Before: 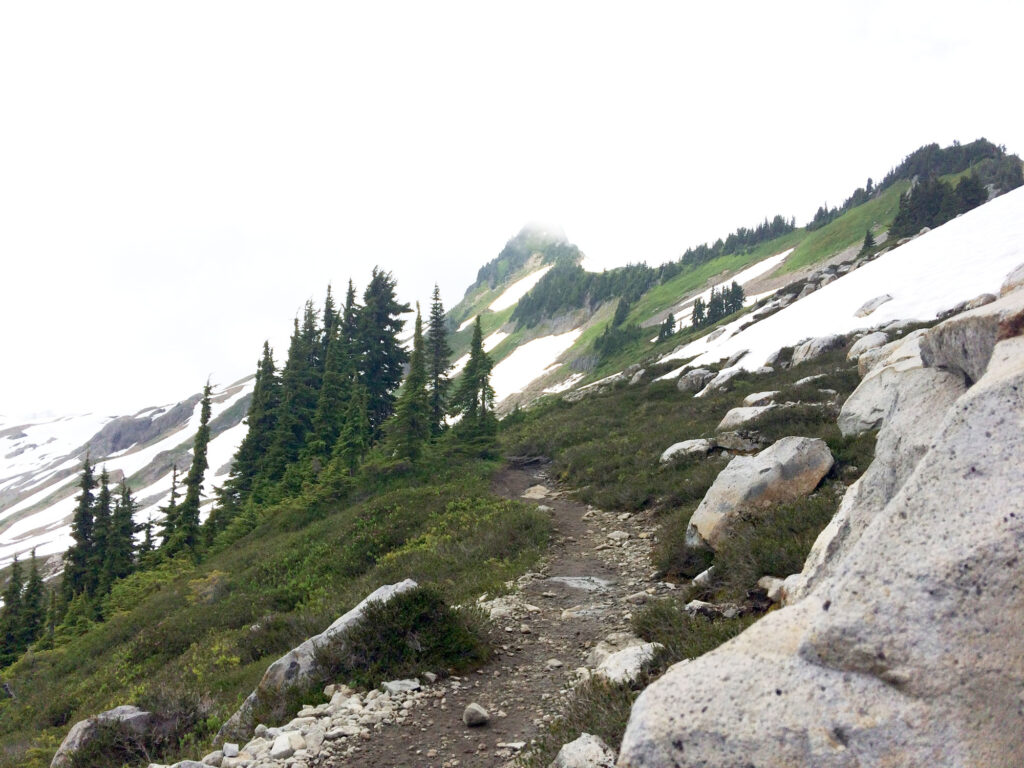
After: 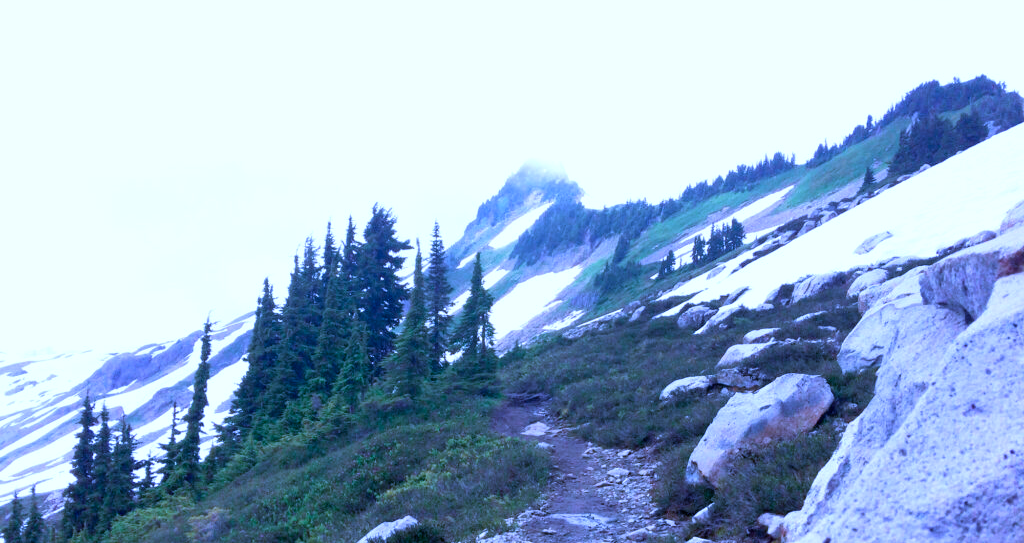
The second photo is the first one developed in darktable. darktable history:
color calibration: output R [1.063, -0.012, -0.003, 0], output B [-0.079, 0.047, 1, 0], illuminant custom, x 0.46, y 0.43, temperature 2642.66 K
crop and rotate: top 8.293%, bottom 20.996%
levels: levels [0, 0.476, 0.951]
velvia: strength 27%
